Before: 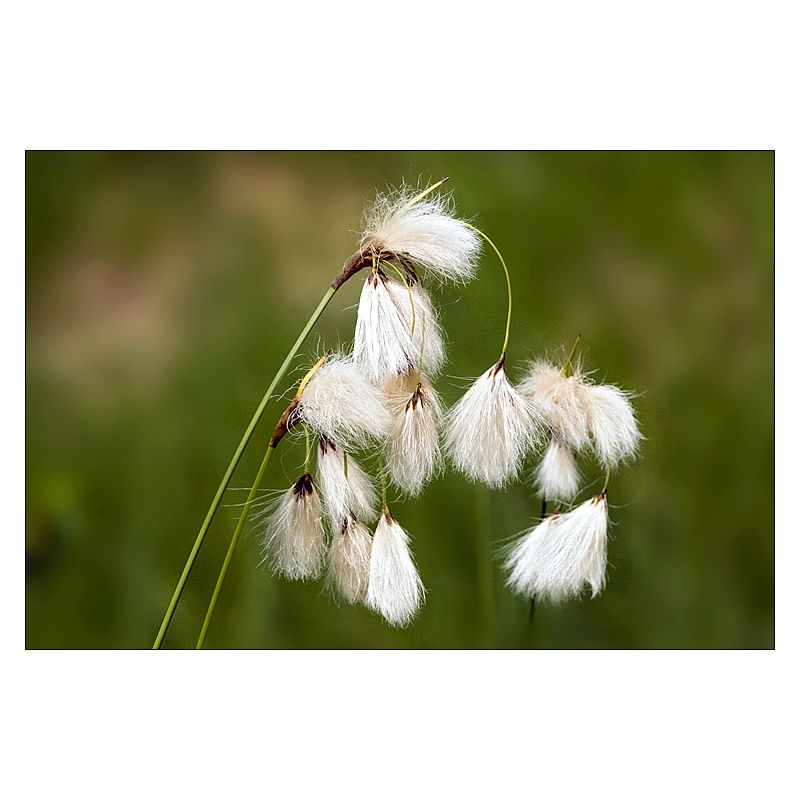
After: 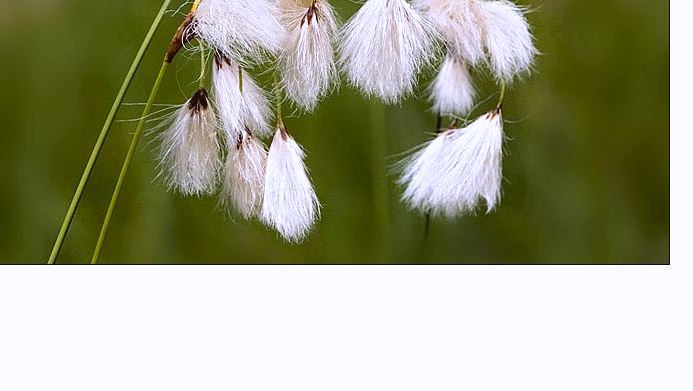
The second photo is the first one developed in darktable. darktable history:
crop and rotate: left 13.306%, top 48.129%, bottom 2.928%
white balance: red 1.042, blue 1.17
color balance: lift [1.004, 1.002, 1.002, 0.998], gamma [1, 1.007, 1.002, 0.993], gain [1, 0.977, 1.013, 1.023], contrast -3.64%
